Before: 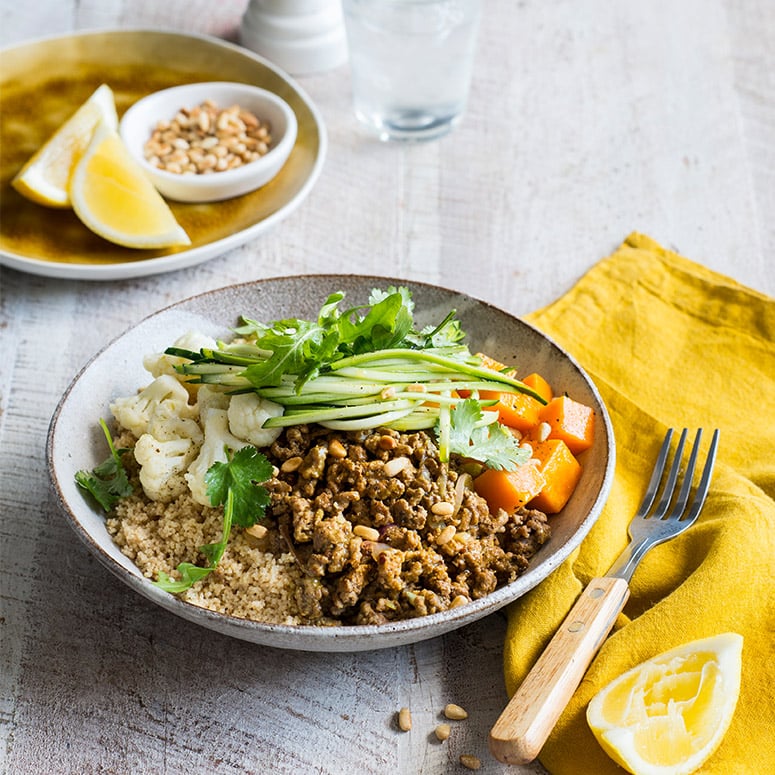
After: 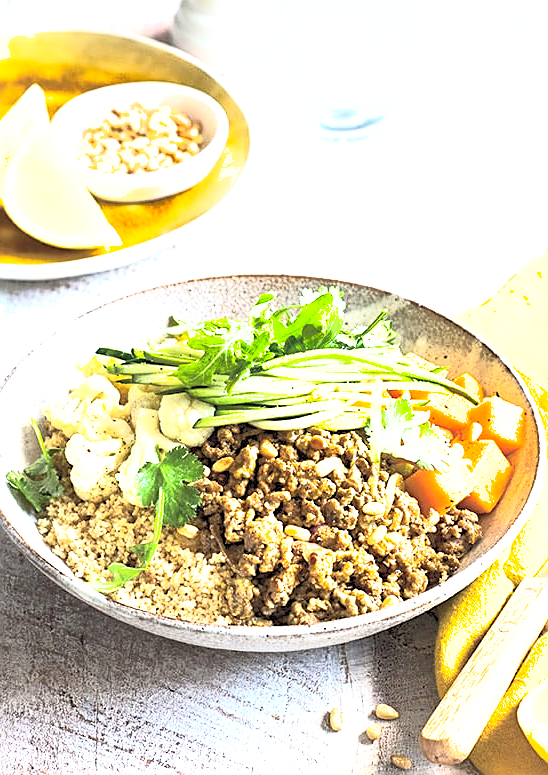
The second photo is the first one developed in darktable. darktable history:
crop and rotate: left 8.977%, right 20.265%
contrast brightness saturation: contrast 0.428, brightness 0.551, saturation -0.181
sharpen: on, module defaults
exposure: black level correction 0, exposure 1.104 EV, compensate highlight preservation false
shadows and highlights: highlights color adjustment 73.04%
local contrast: highlights 107%, shadows 100%, detail 119%, midtone range 0.2
